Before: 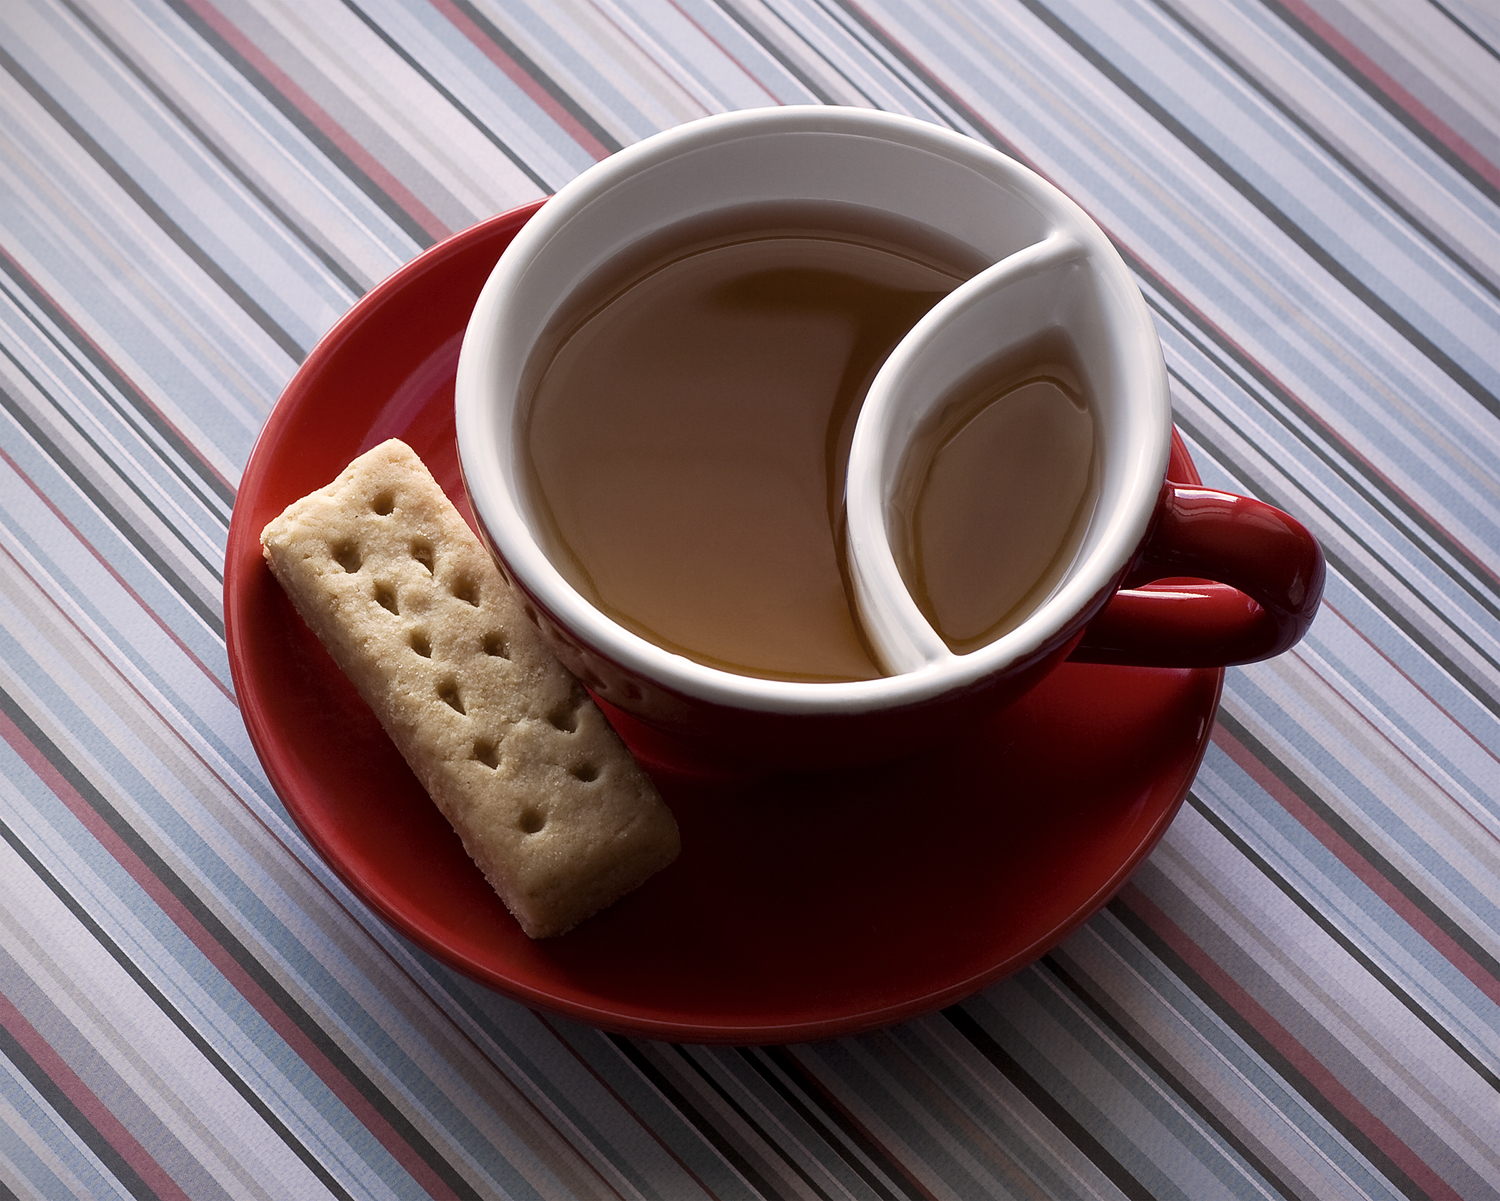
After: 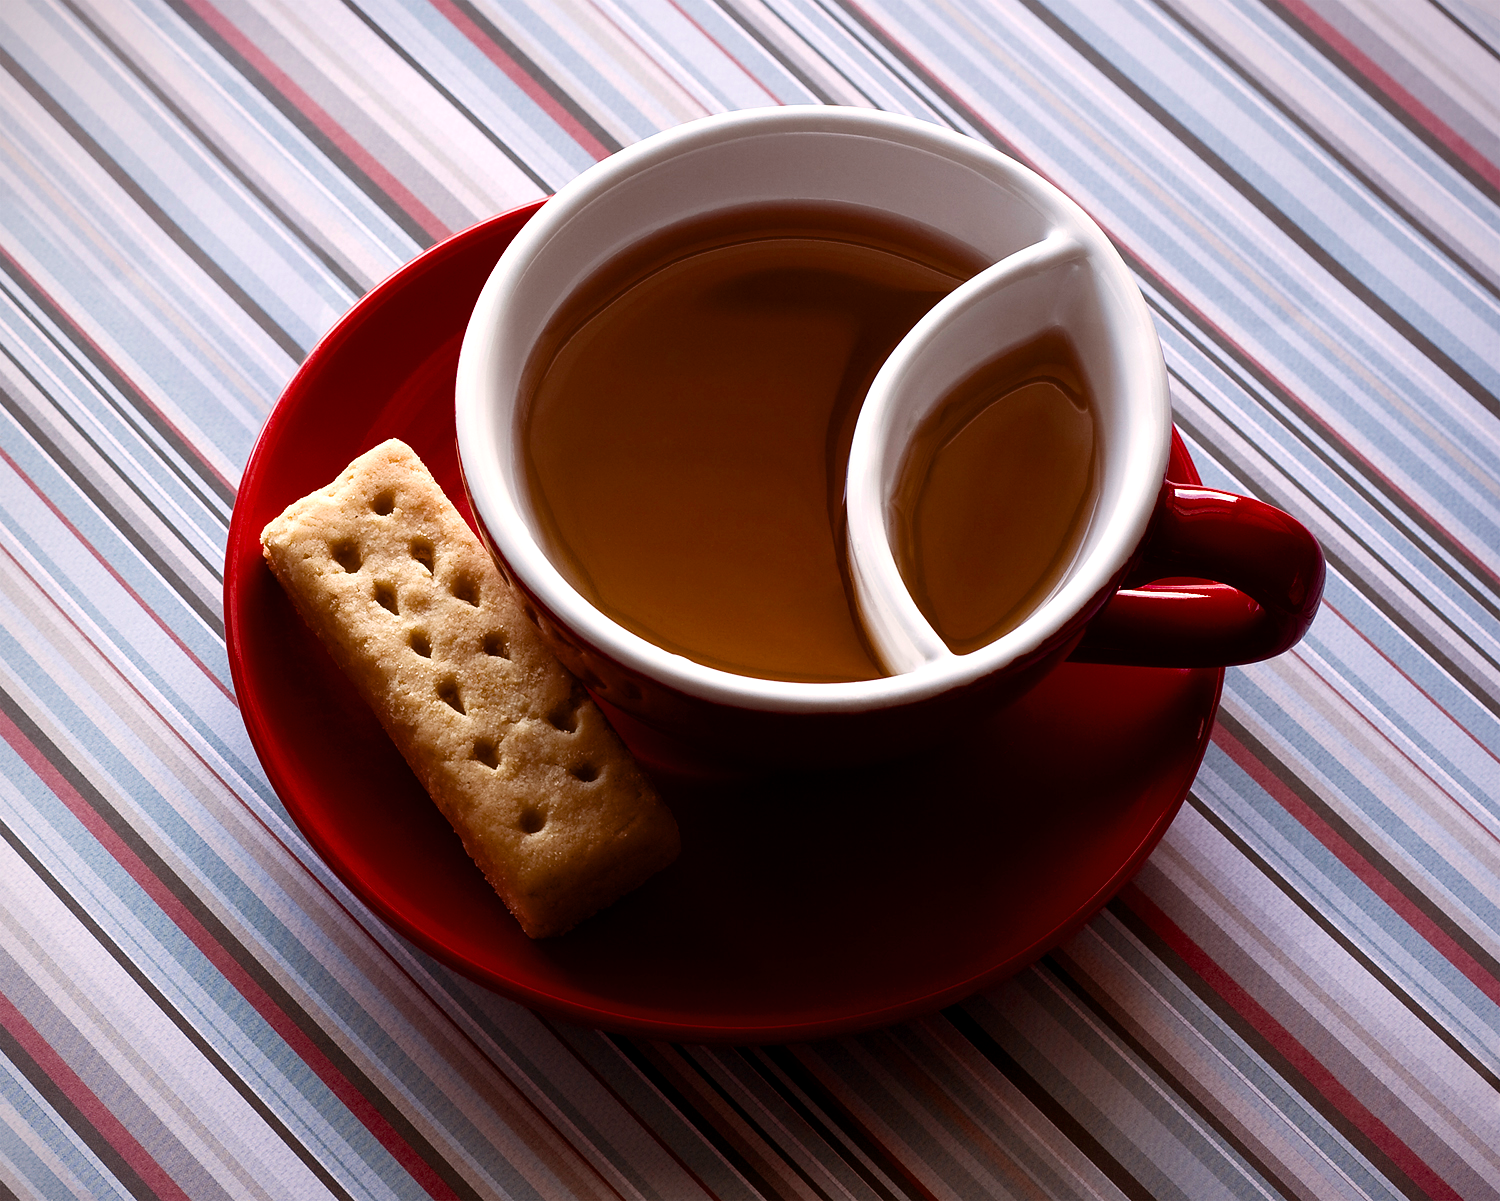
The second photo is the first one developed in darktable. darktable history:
color balance rgb: shadows lift › chroma 9.621%, shadows lift › hue 46.29°, perceptual saturation grading › global saturation 19.444%, perceptual brilliance grading › global brilliance 14.827%, perceptual brilliance grading › shadows -35.51%, saturation formula JzAzBz (2021)
